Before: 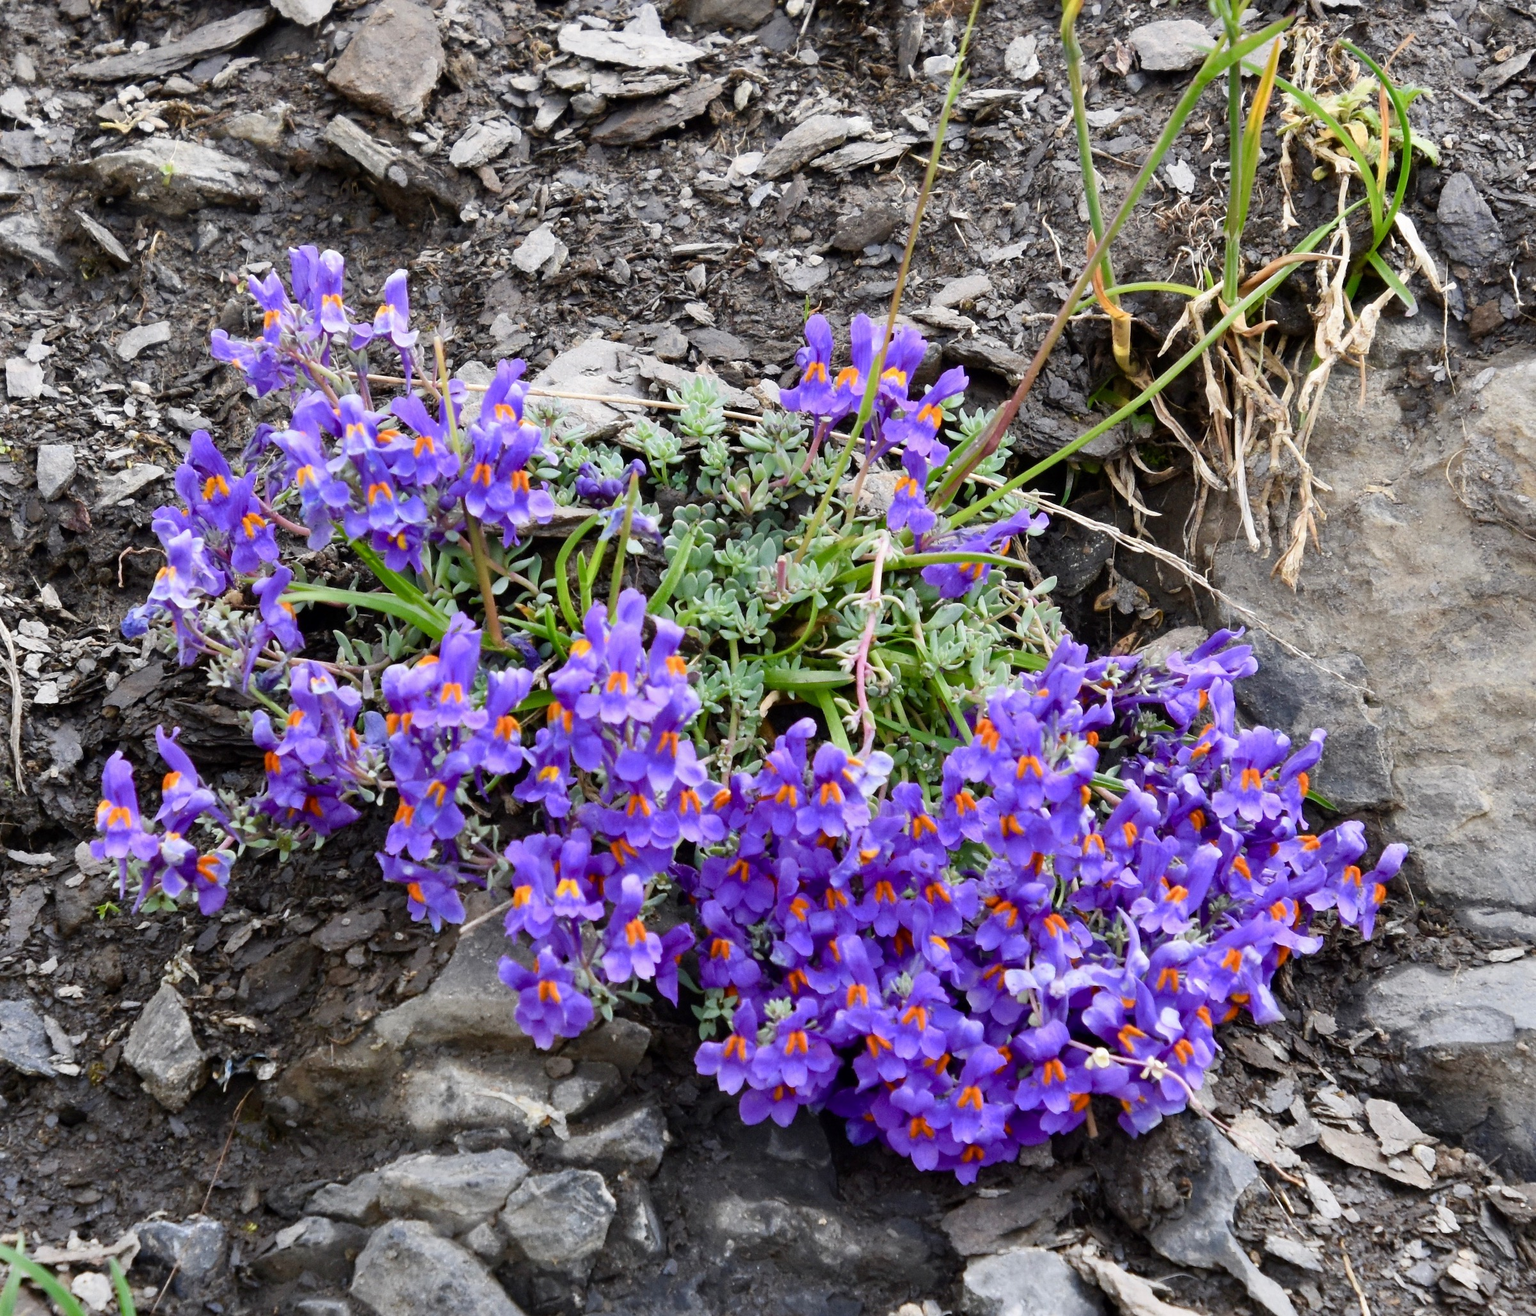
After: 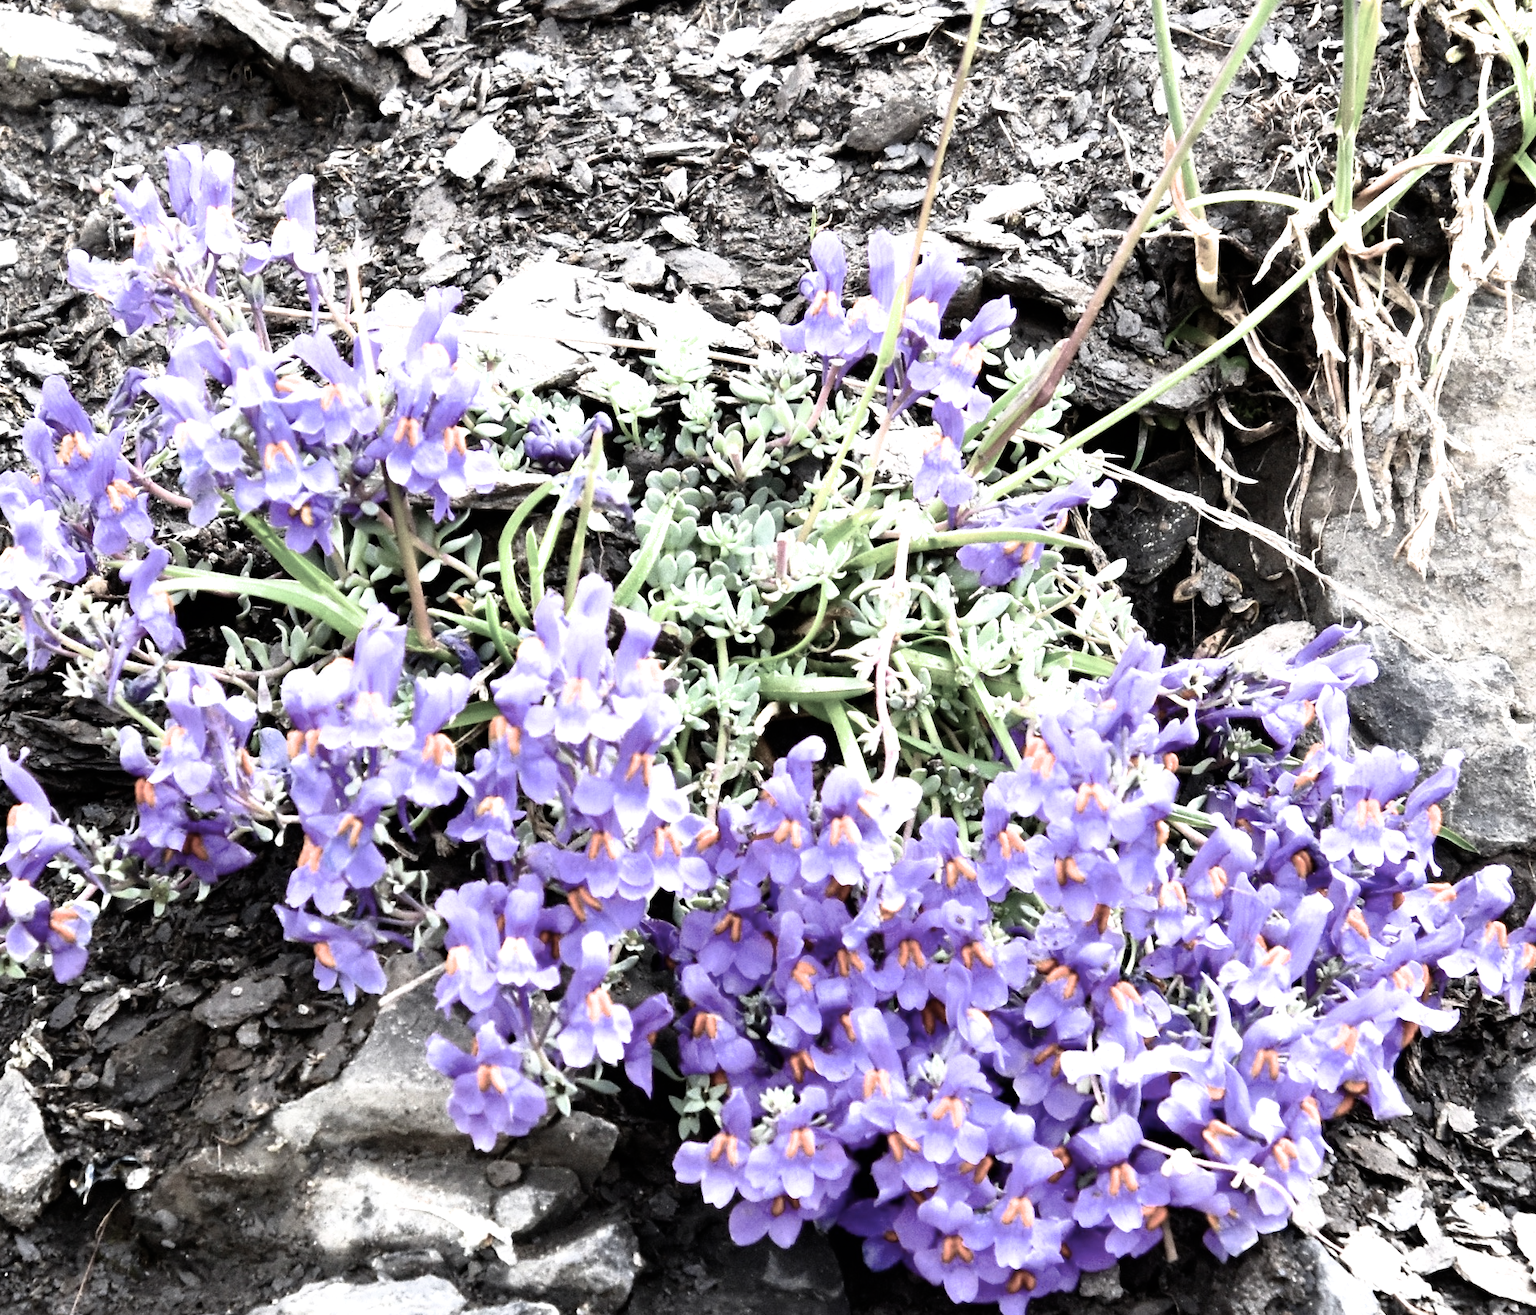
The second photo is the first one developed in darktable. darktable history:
color balance rgb: shadows lift › luminance -10.118%, perceptual saturation grading › global saturation -28.525%, perceptual saturation grading › highlights -20.163%, perceptual saturation grading › mid-tones -23.899%, perceptual saturation grading › shadows -23.918%
exposure: black level correction 0, exposure 0.898 EV, compensate highlight preservation false
crop and rotate: left 10.233%, top 9.911%, right 9.822%, bottom 10.211%
filmic rgb: black relative exposure -8.03 EV, white relative exposure 2.19 EV, hardness 6.96
